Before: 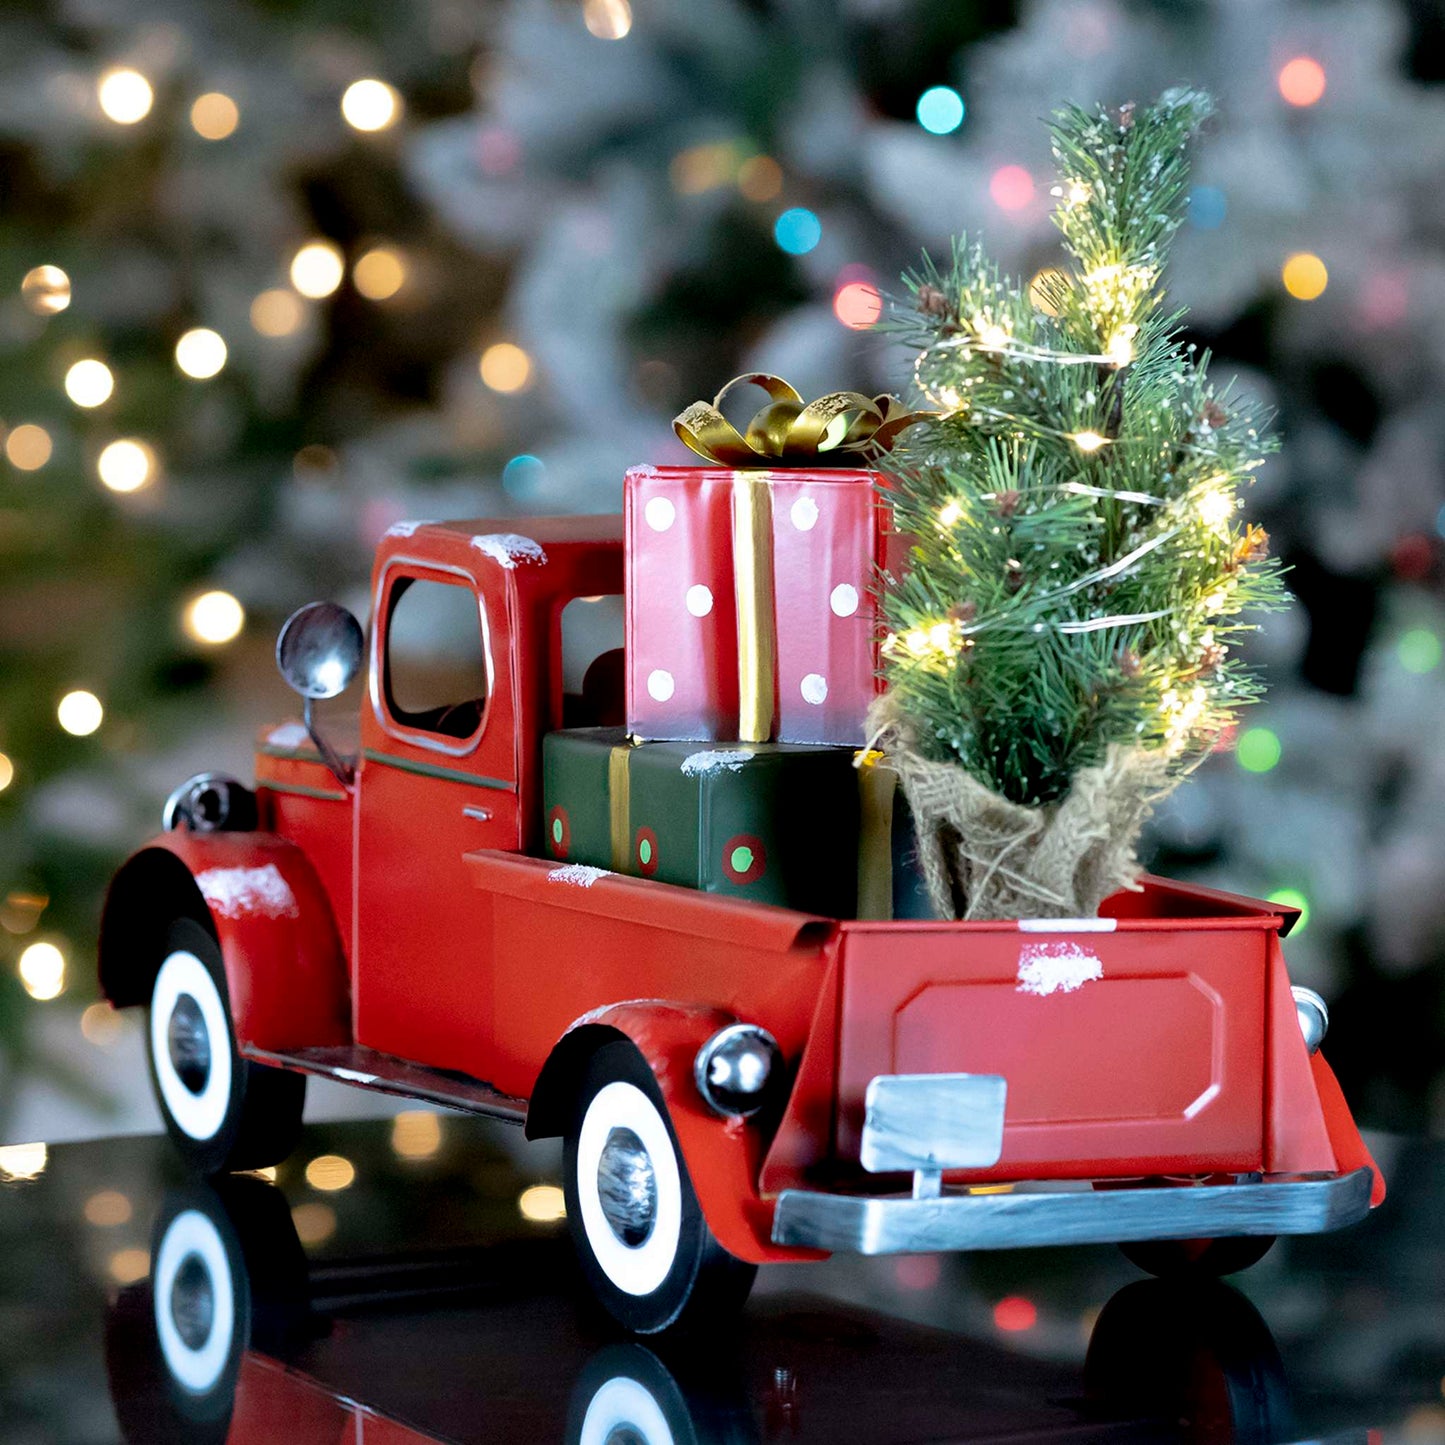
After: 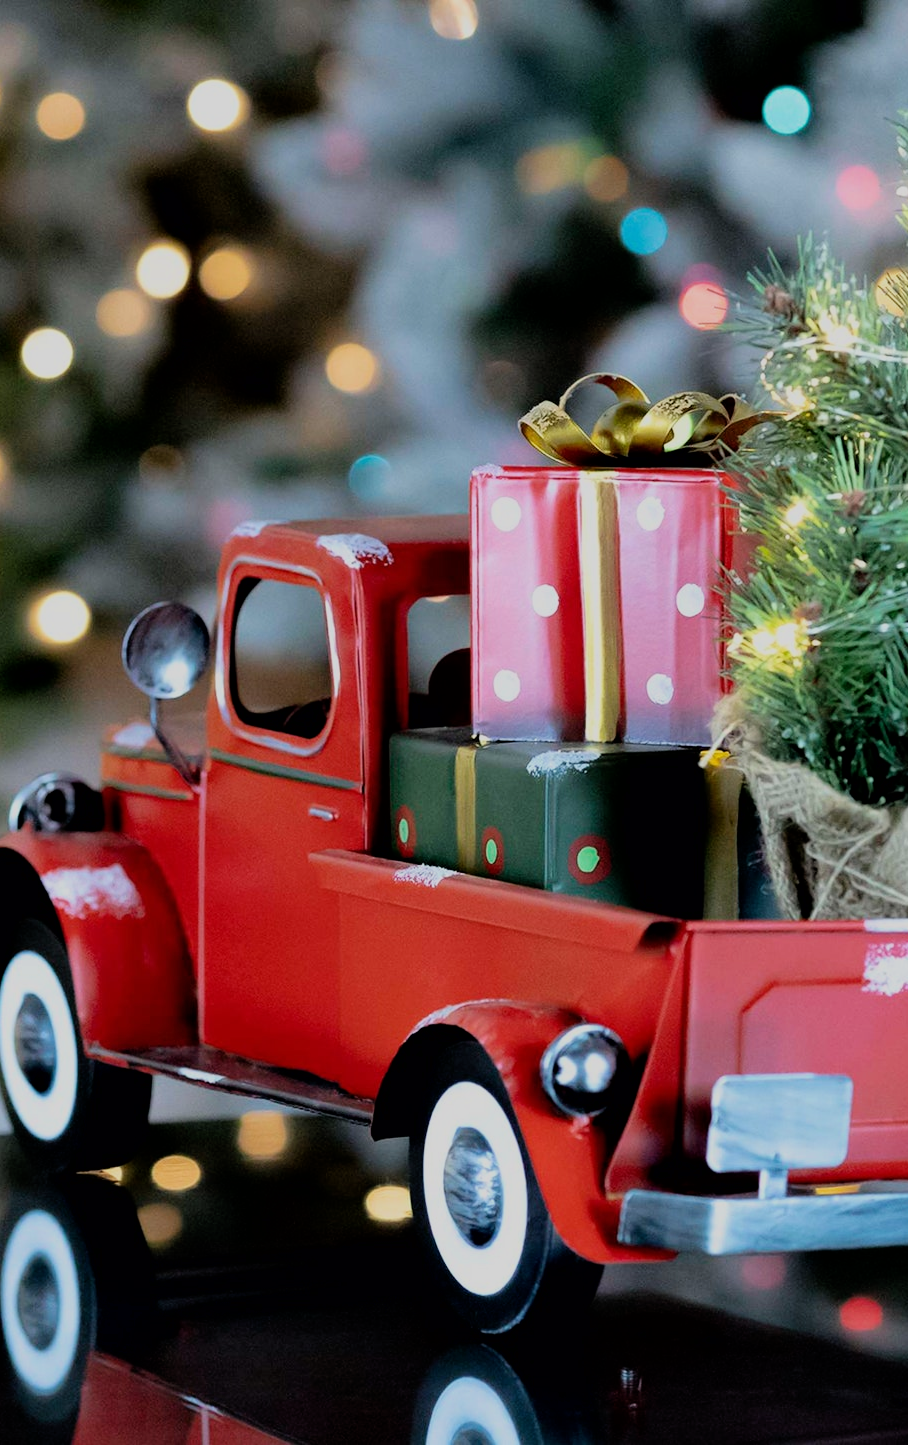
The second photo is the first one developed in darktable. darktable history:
filmic rgb: black relative exposure -7.65 EV, white relative exposure 4.56 EV, hardness 3.61, contrast 0.997, color science v6 (2022)
crop: left 10.666%, right 26.475%
